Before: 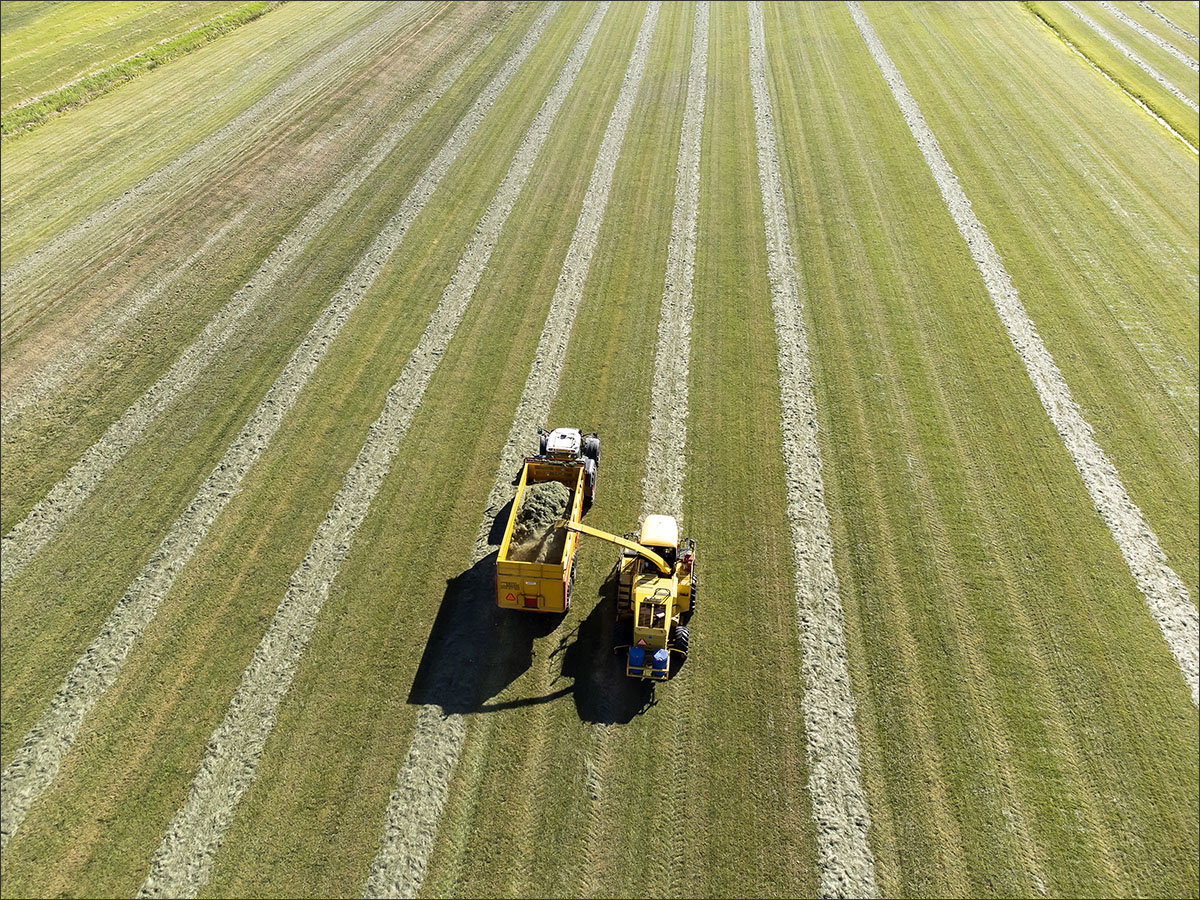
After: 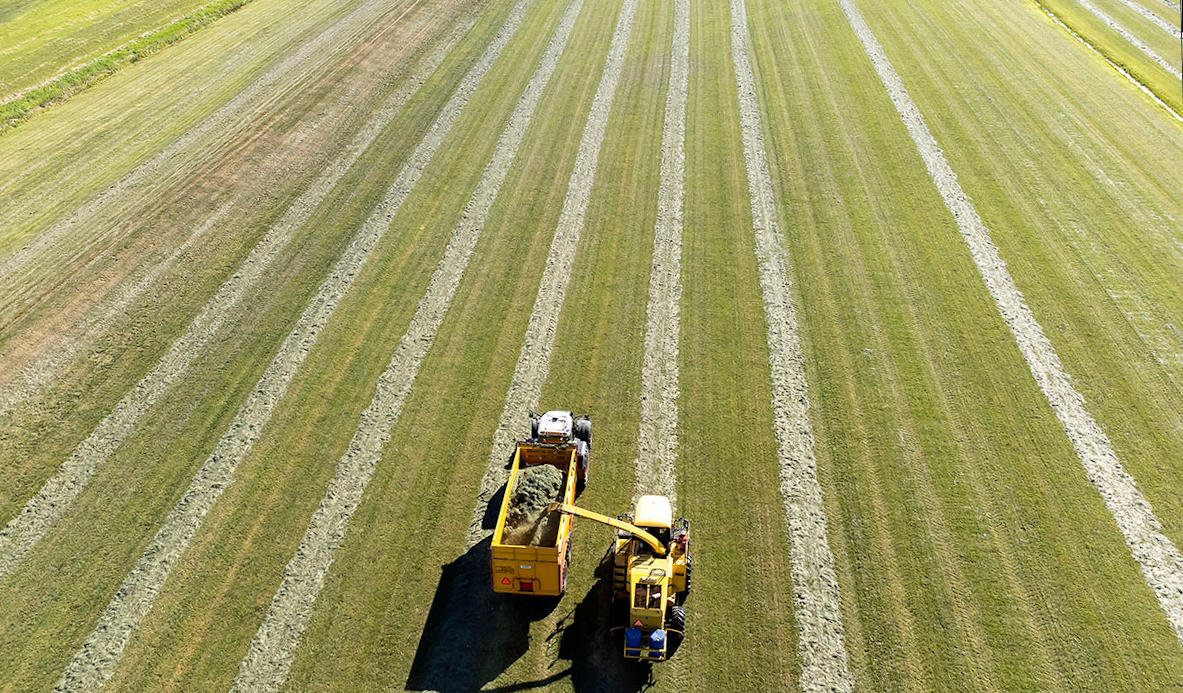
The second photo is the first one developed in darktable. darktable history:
crop: bottom 19.644%
exposure: compensate highlight preservation false
rotate and perspective: rotation -1.42°, crop left 0.016, crop right 0.984, crop top 0.035, crop bottom 0.965
